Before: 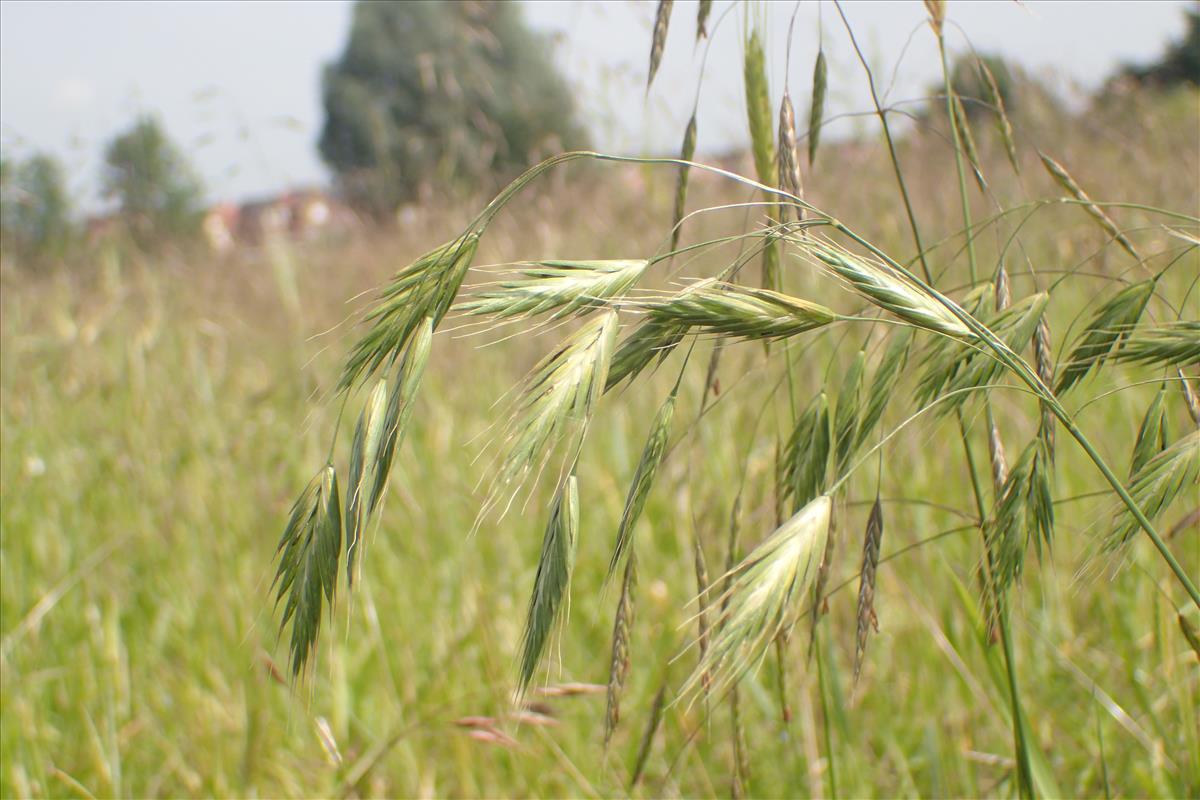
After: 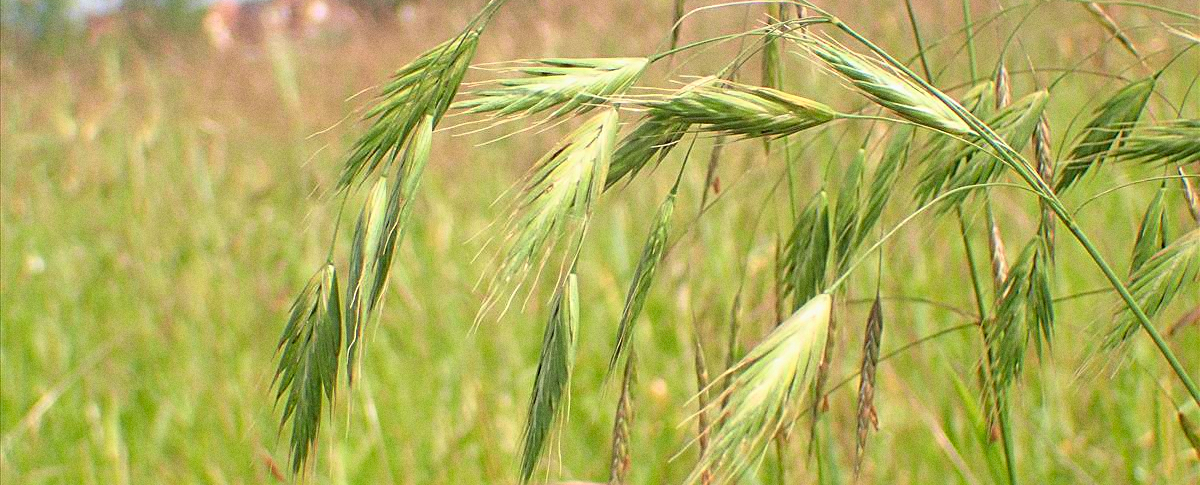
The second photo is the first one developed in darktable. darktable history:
shadows and highlights: shadows 10, white point adjustment 1, highlights -40
grain: coarseness 0.09 ISO
crop and rotate: top 25.357%, bottom 13.942%
sharpen: on, module defaults
tone curve: curves: ch0 [(0, 0) (0.091, 0.077) (0.389, 0.458) (0.745, 0.82) (0.844, 0.908) (0.909, 0.942) (1, 0.973)]; ch1 [(0, 0) (0.437, 0.404) (0.5, 0.5) (0.529, 0.556) (0.58, 0.603) (0.616, 0.649) (1, 1)]; ch2 [(0, 0) (0.442, 0.415) (0.5, 0.5) (0.535, 0.557) (0.585, 0.62) (1, 1)], color space Lab, independent channels, preserve colors none
